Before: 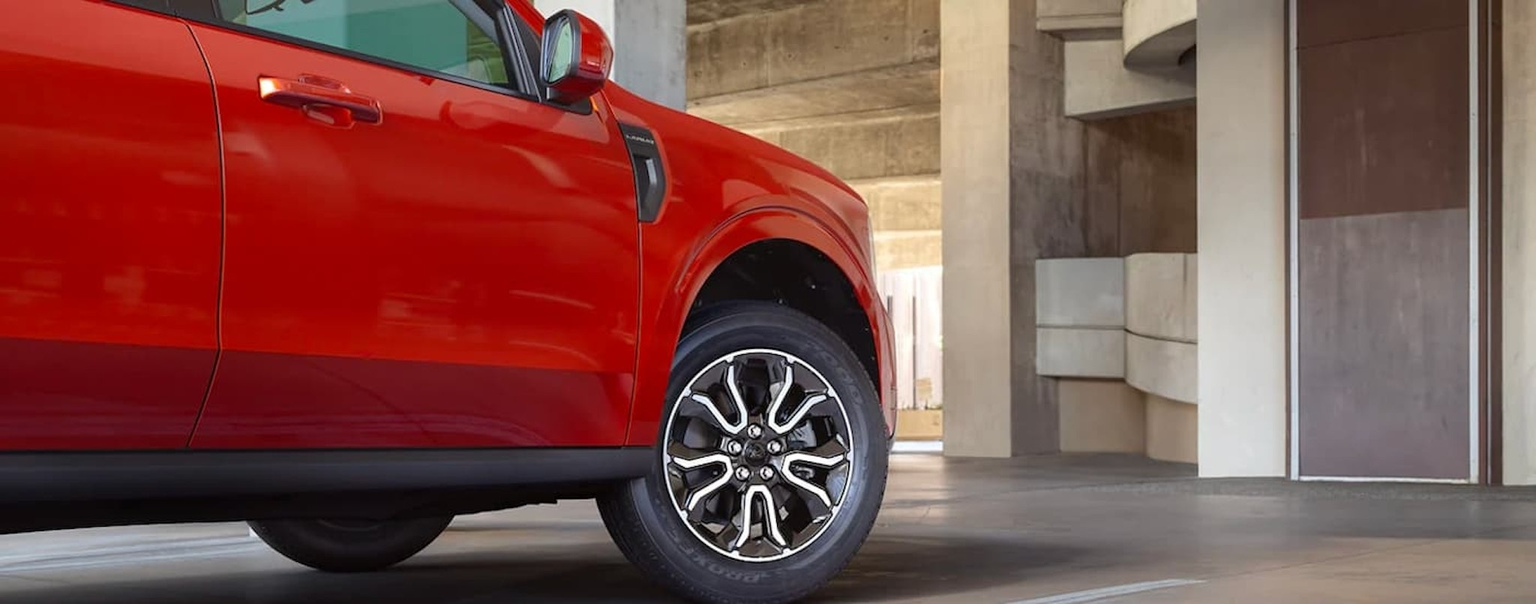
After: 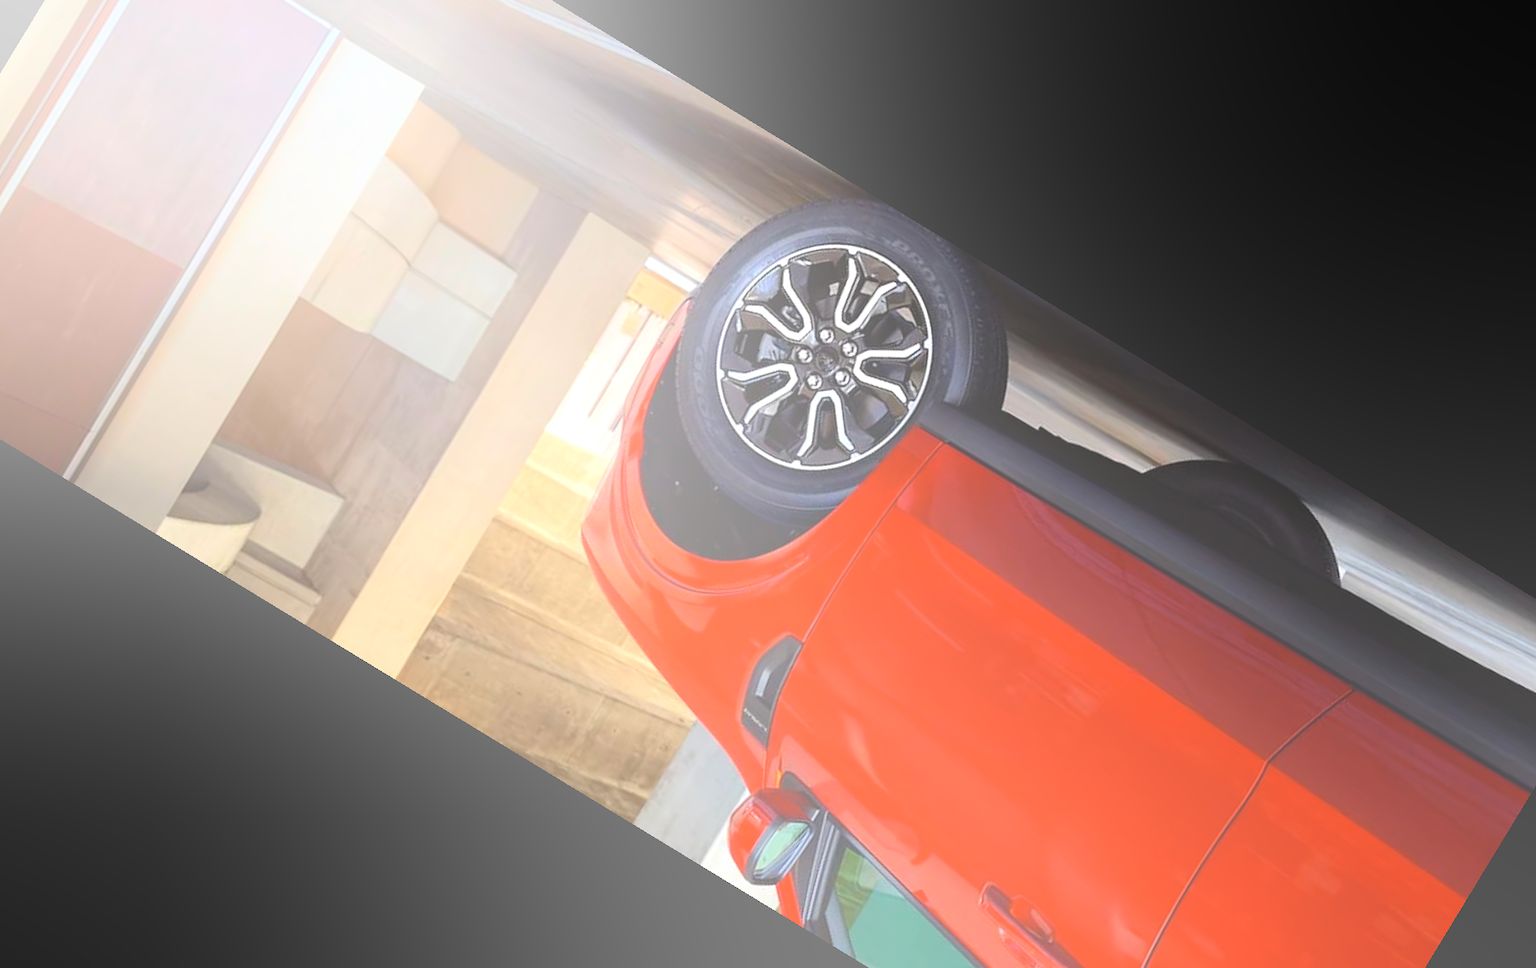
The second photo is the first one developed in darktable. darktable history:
crop and rotate: angle 148.68°, left 9.111%, top 15.603%, right 4.588%, bottom 17.041%
tone equalizer: -8 EV -0.417 EV, -7 EV -0.389 EV, -6 EV -0.333 EV, -5 EV -0.222 EV, -3 EV 0.222 EV, -2 EV 0.333 EV, -1 EV 0.389 EV, +0 EV 0.417 EV, edges refinement/feathering 500, mask exposure compensation -1.57 EV, preserve details no
bloom: size 70%, threshold 25%, strength 70%
